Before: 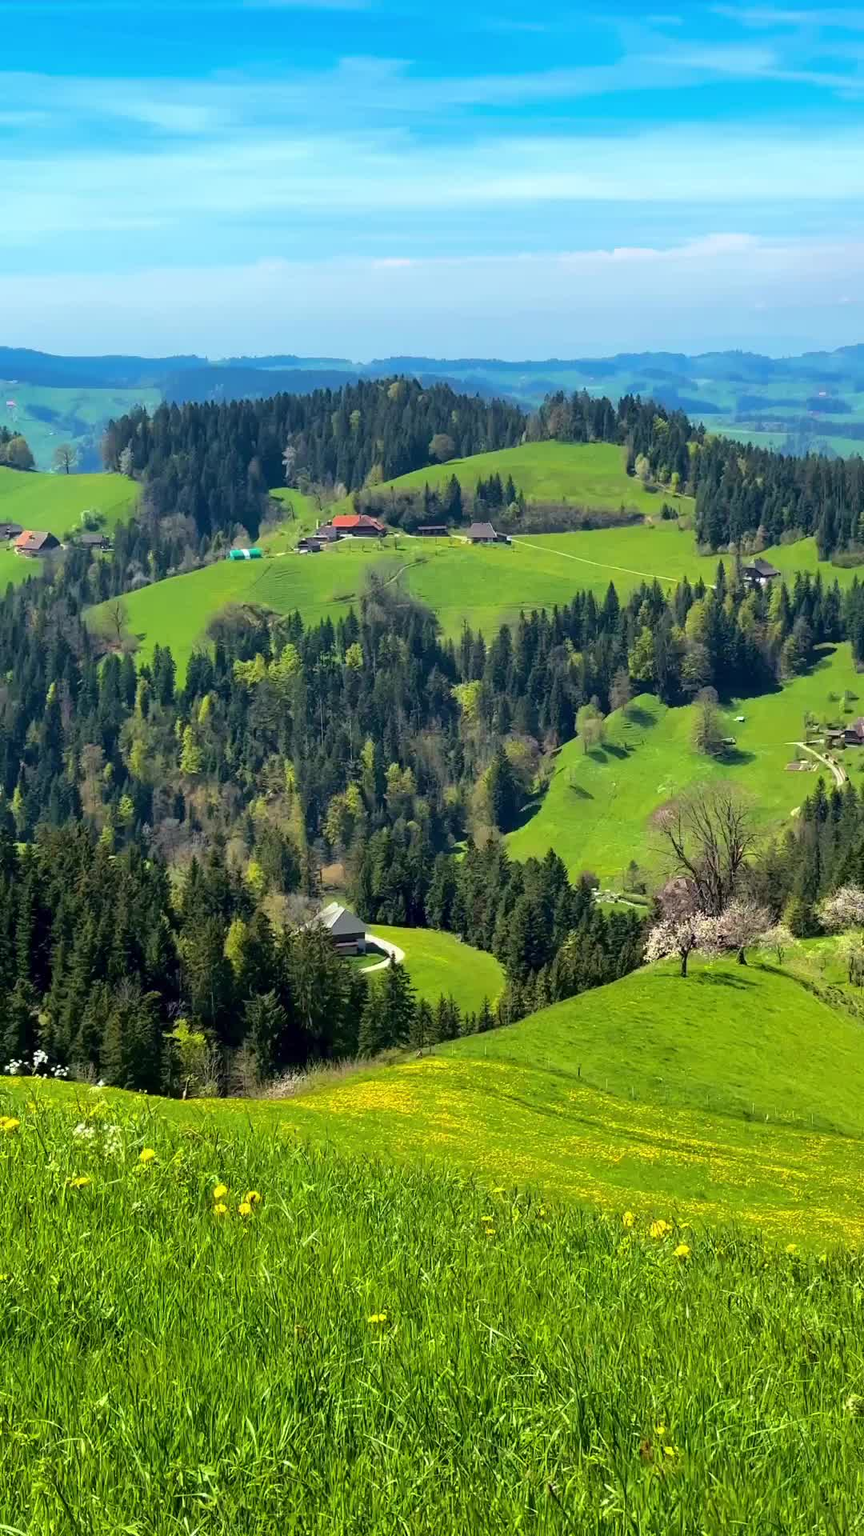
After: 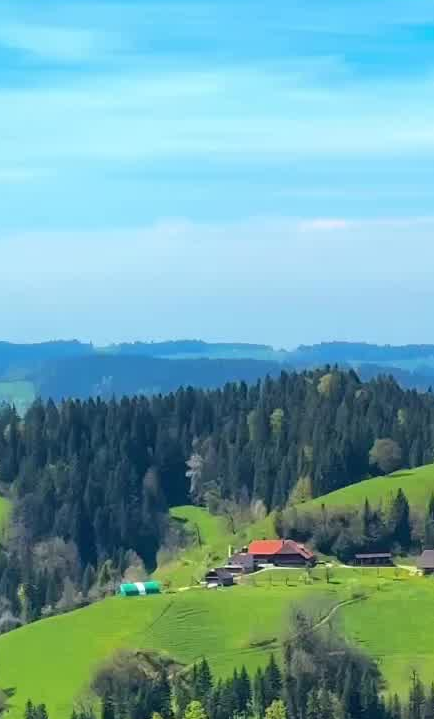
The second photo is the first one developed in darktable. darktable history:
crop: left 15.484%, top 5.462%, right 44.248%, bottom 57.059%
